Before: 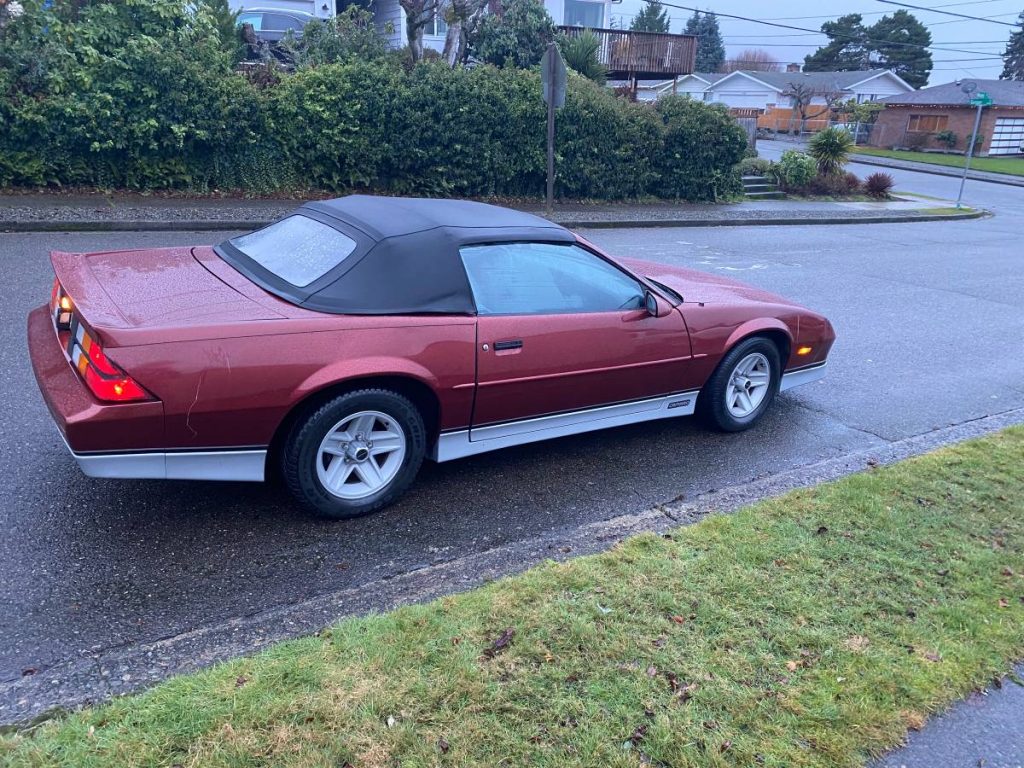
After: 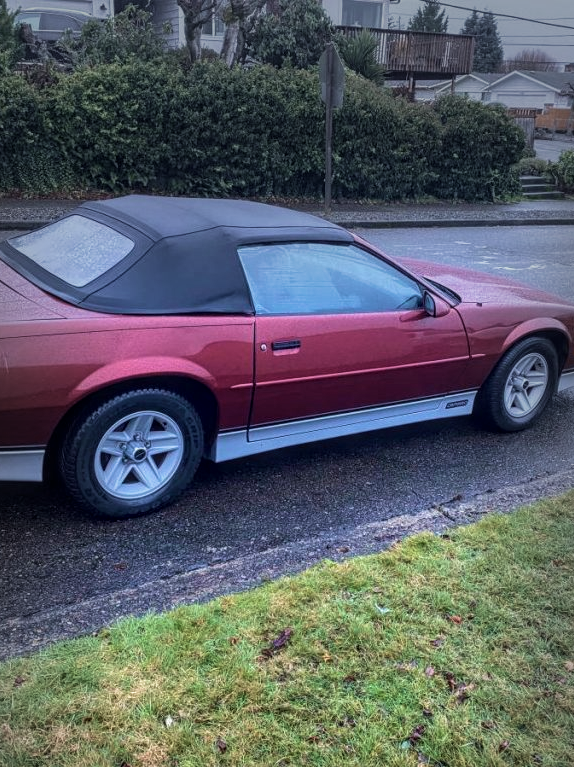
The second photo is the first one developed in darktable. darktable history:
vignetting: fall-off start 53.87%, center (-0.025, 0.403), automatic ratio true, width/height ratio 1.316, shape 0.219, unbound false
crop: left 21.709%, right 22.153%, bottom 0.004%
exposure: compensate highlight preservation false
local contrast: highlights 1%, shadows 5%, detail 133%
velvia: strength 39.04%
